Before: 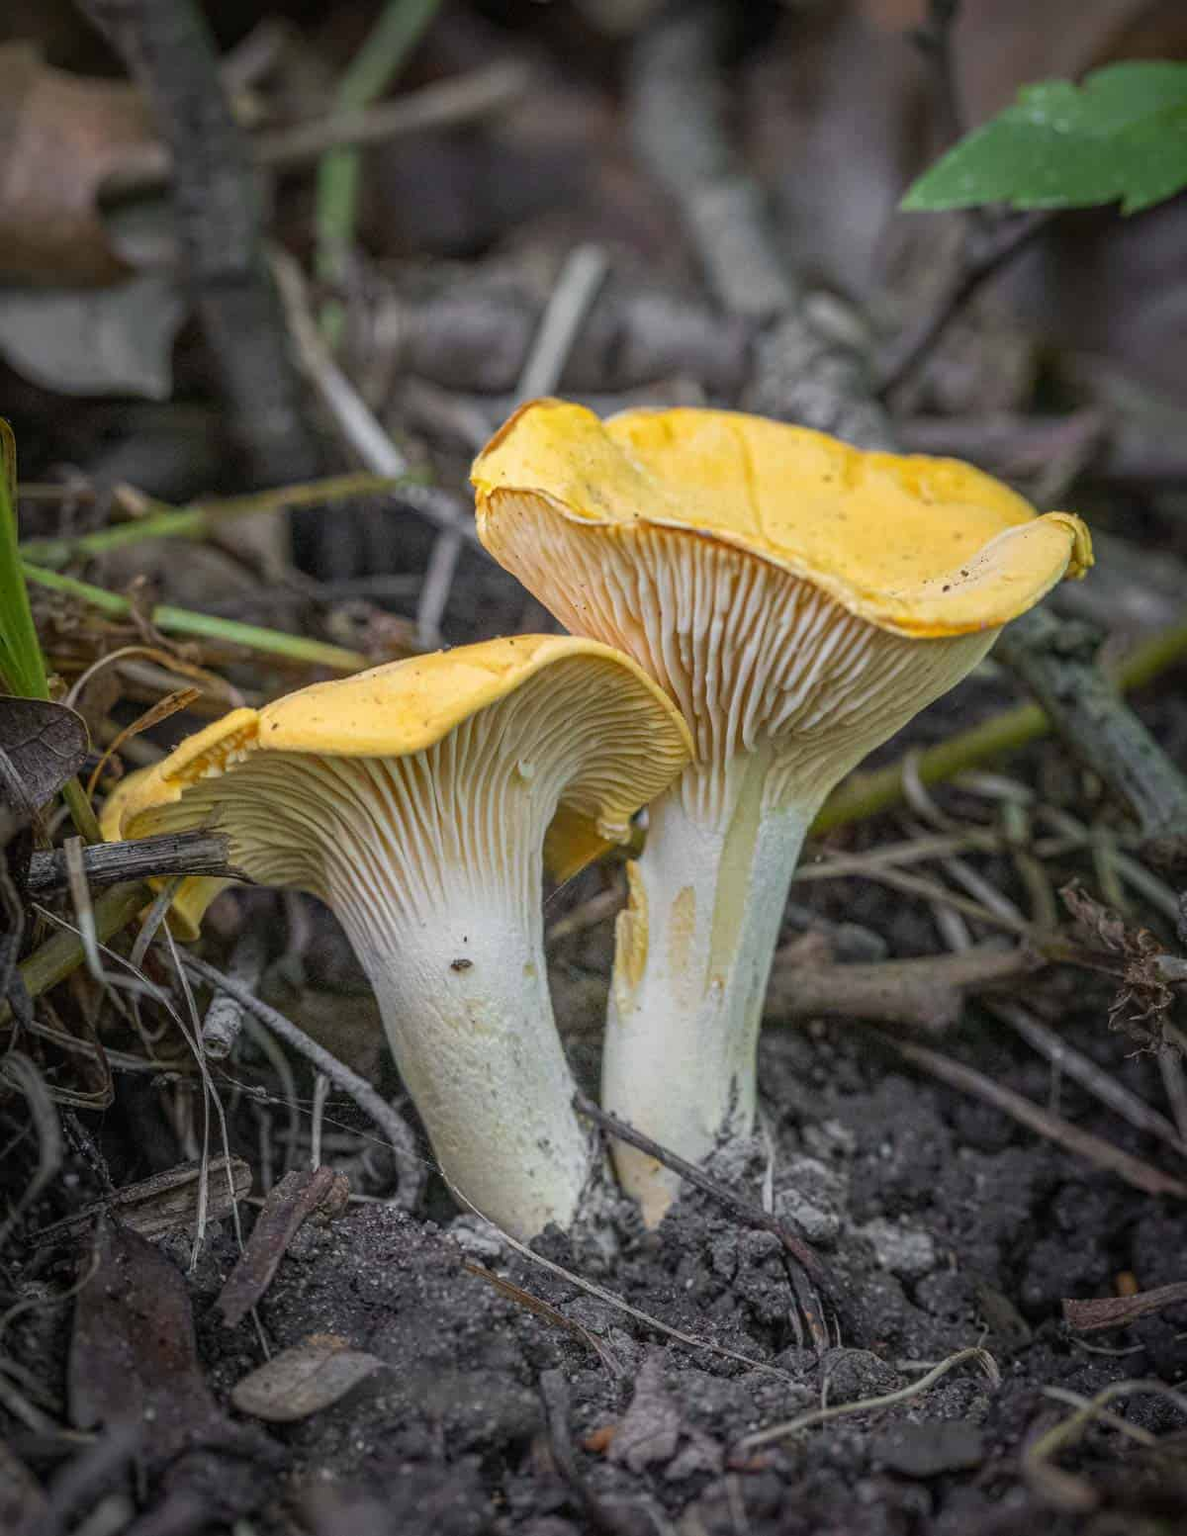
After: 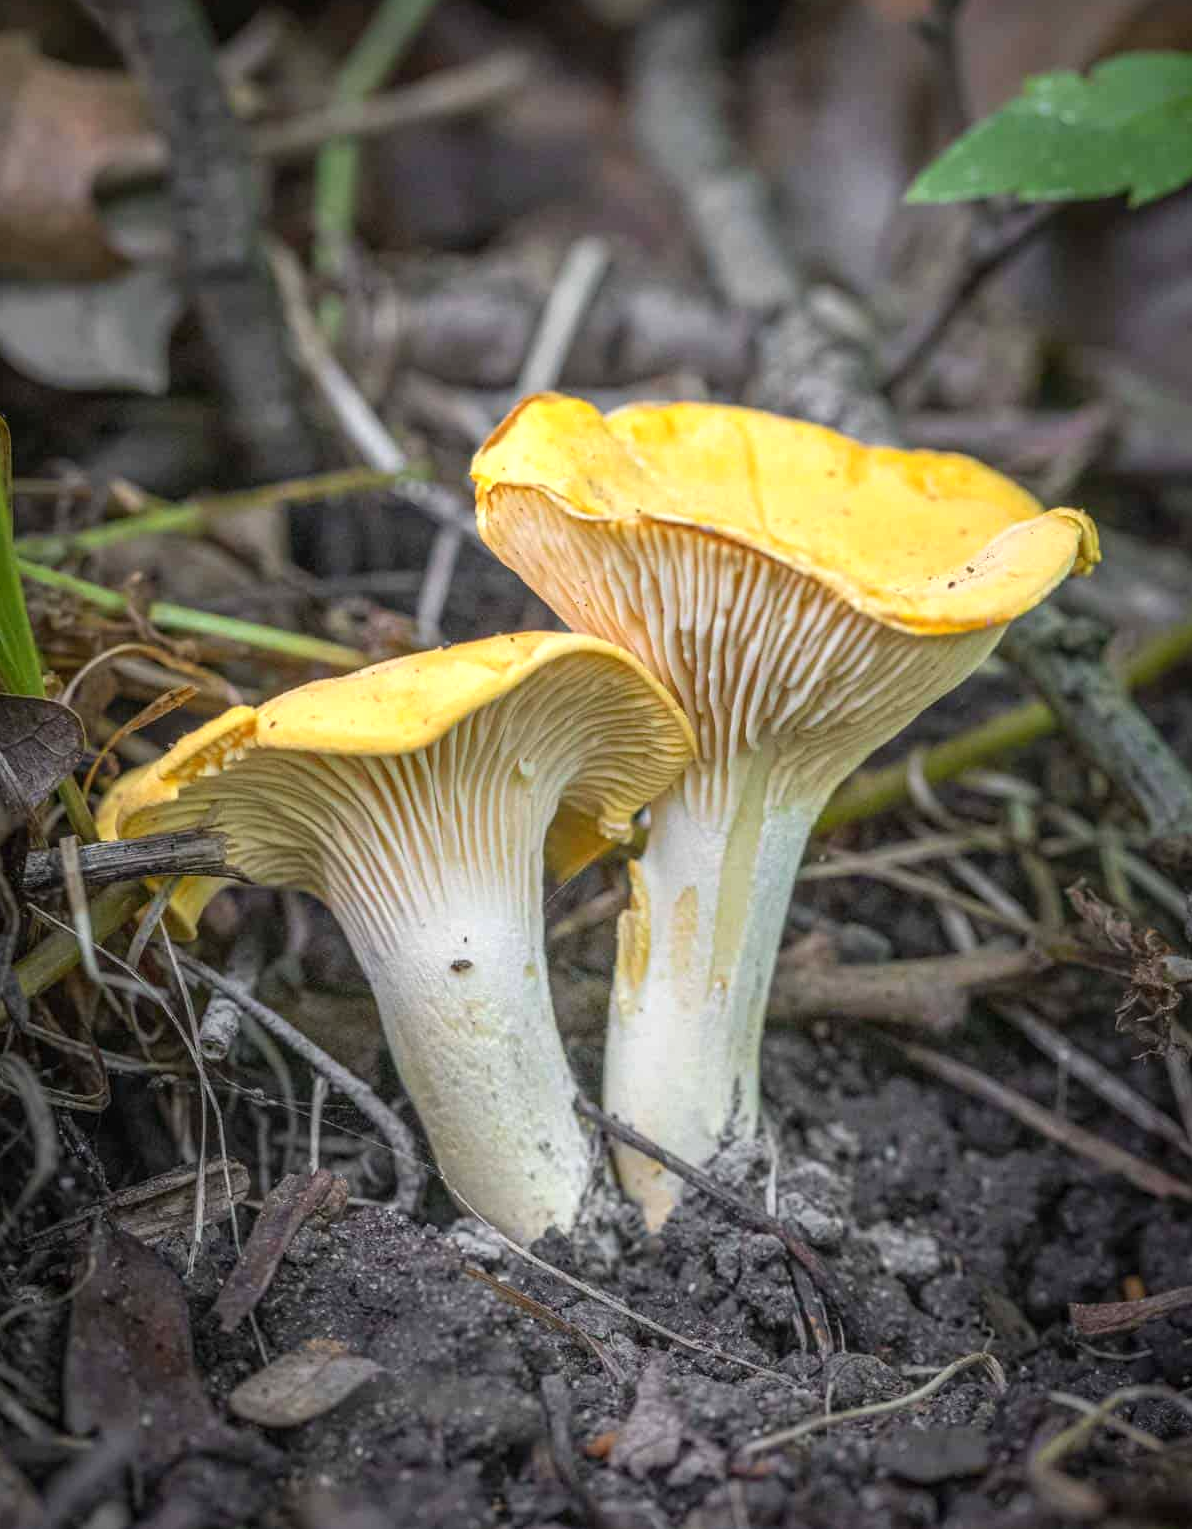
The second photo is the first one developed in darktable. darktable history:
crop: left 0.442%, top 0.705%, right 0.159%, bottom 0.781%
exposure: exposure 0.515 EV, compensate highlight preservation false
